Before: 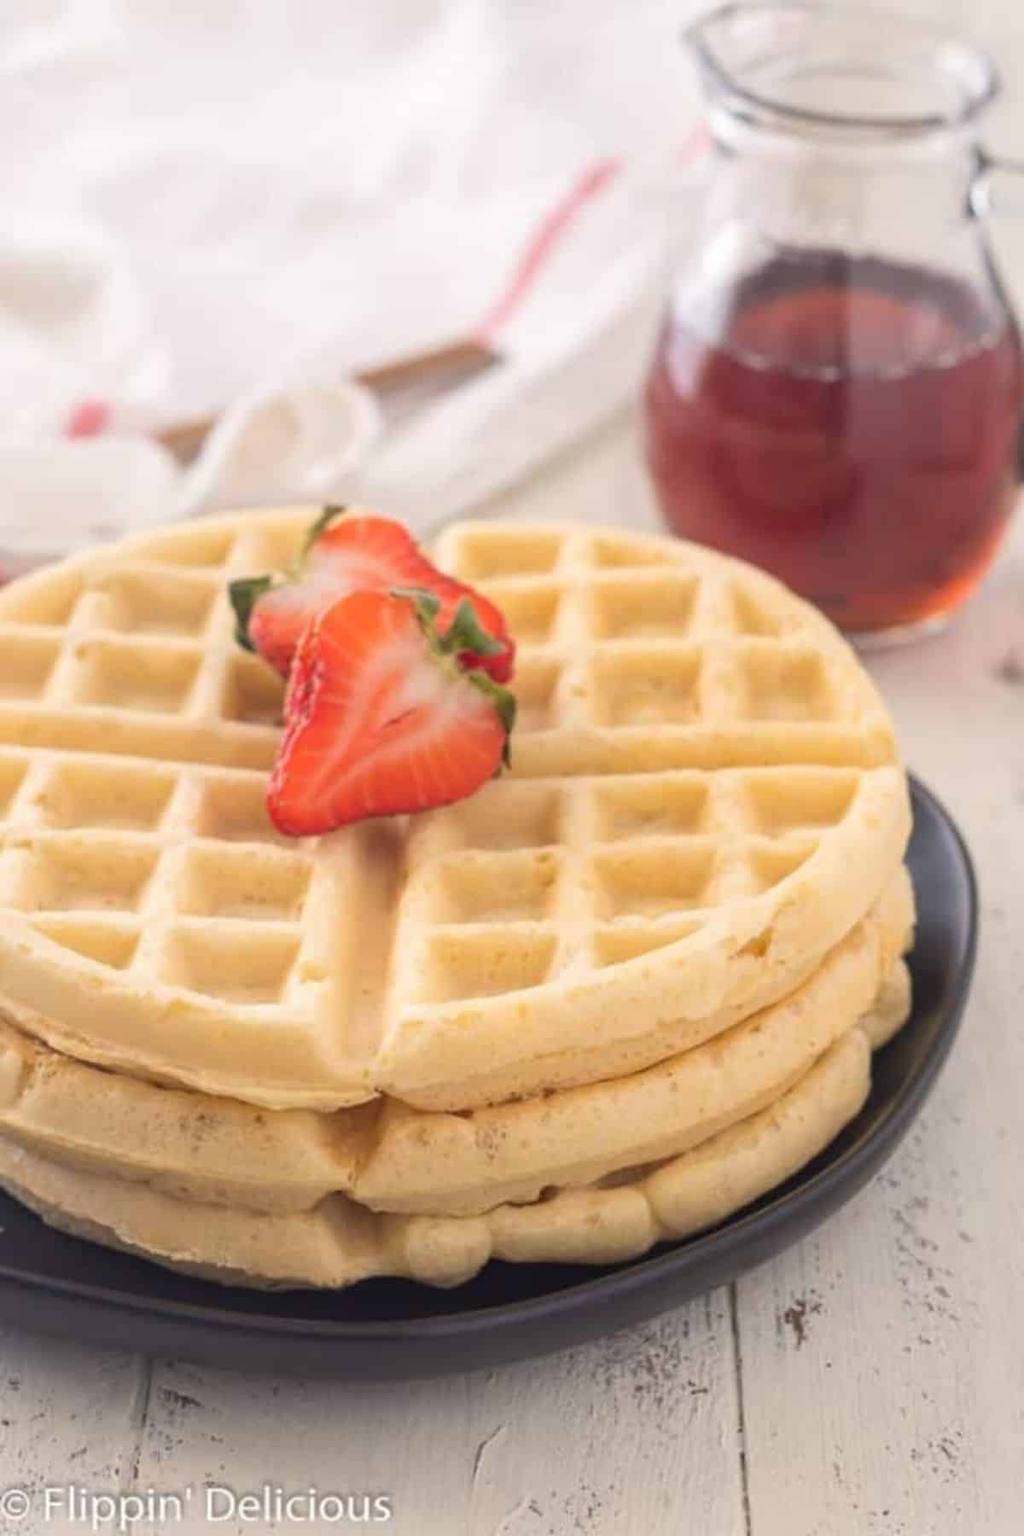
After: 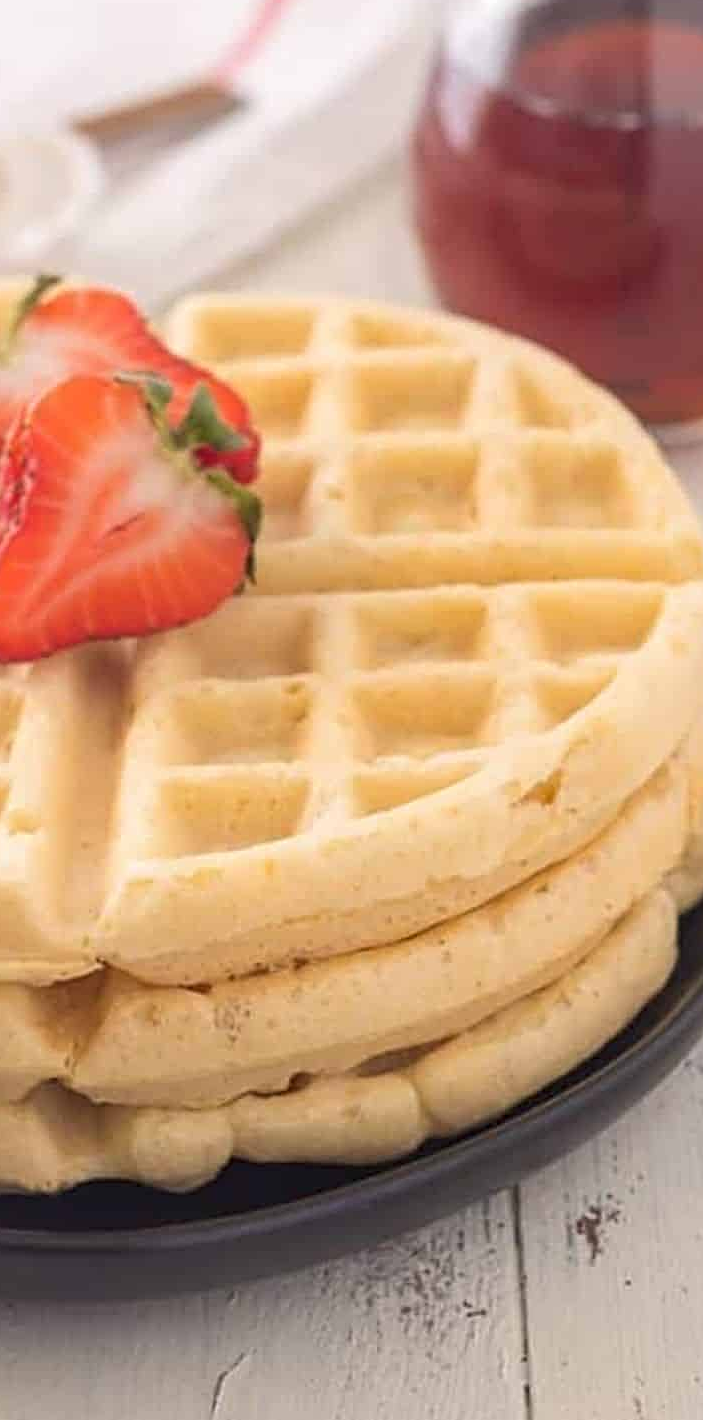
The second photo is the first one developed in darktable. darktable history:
crop and rotate: left 28.644%, top 17.664%, right 12.753%, bottom 3.419%
sharpen: radius 3.118
